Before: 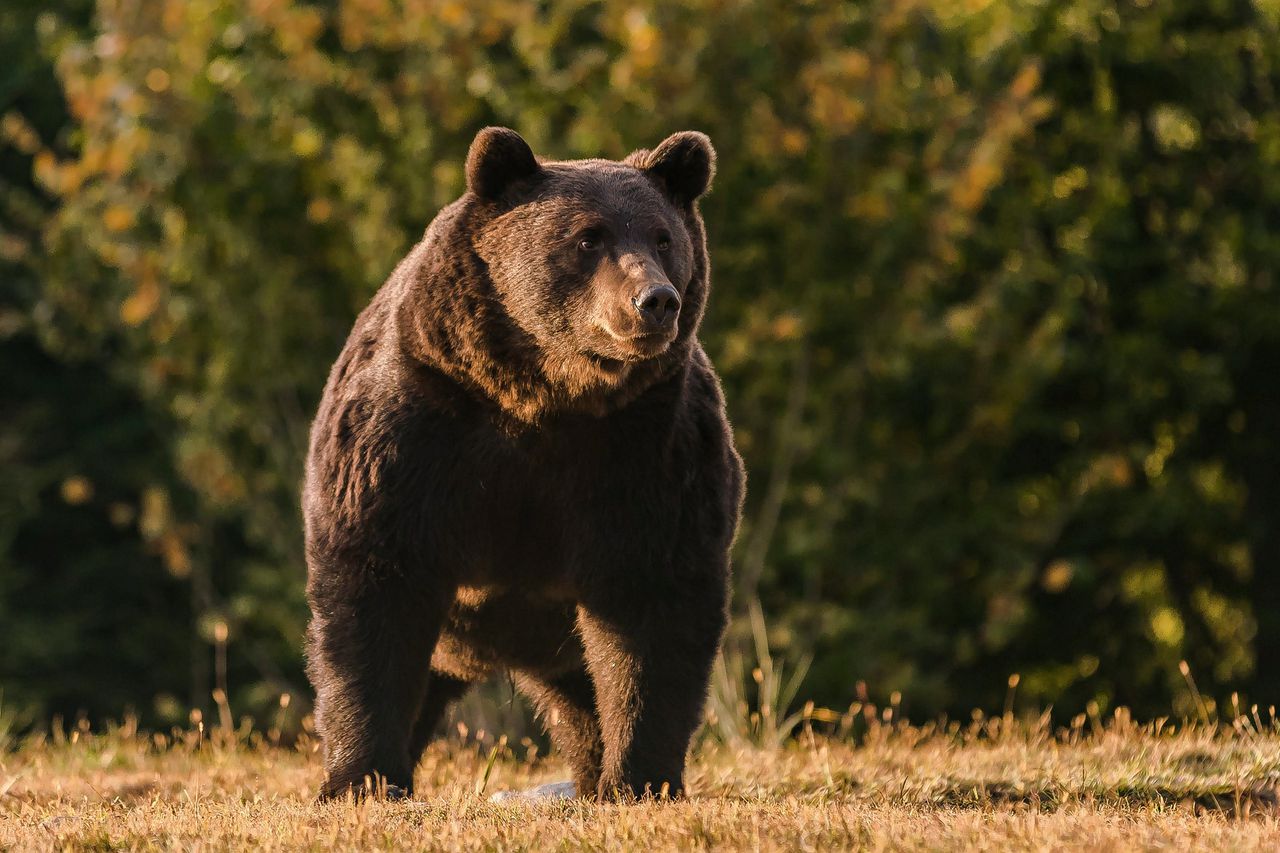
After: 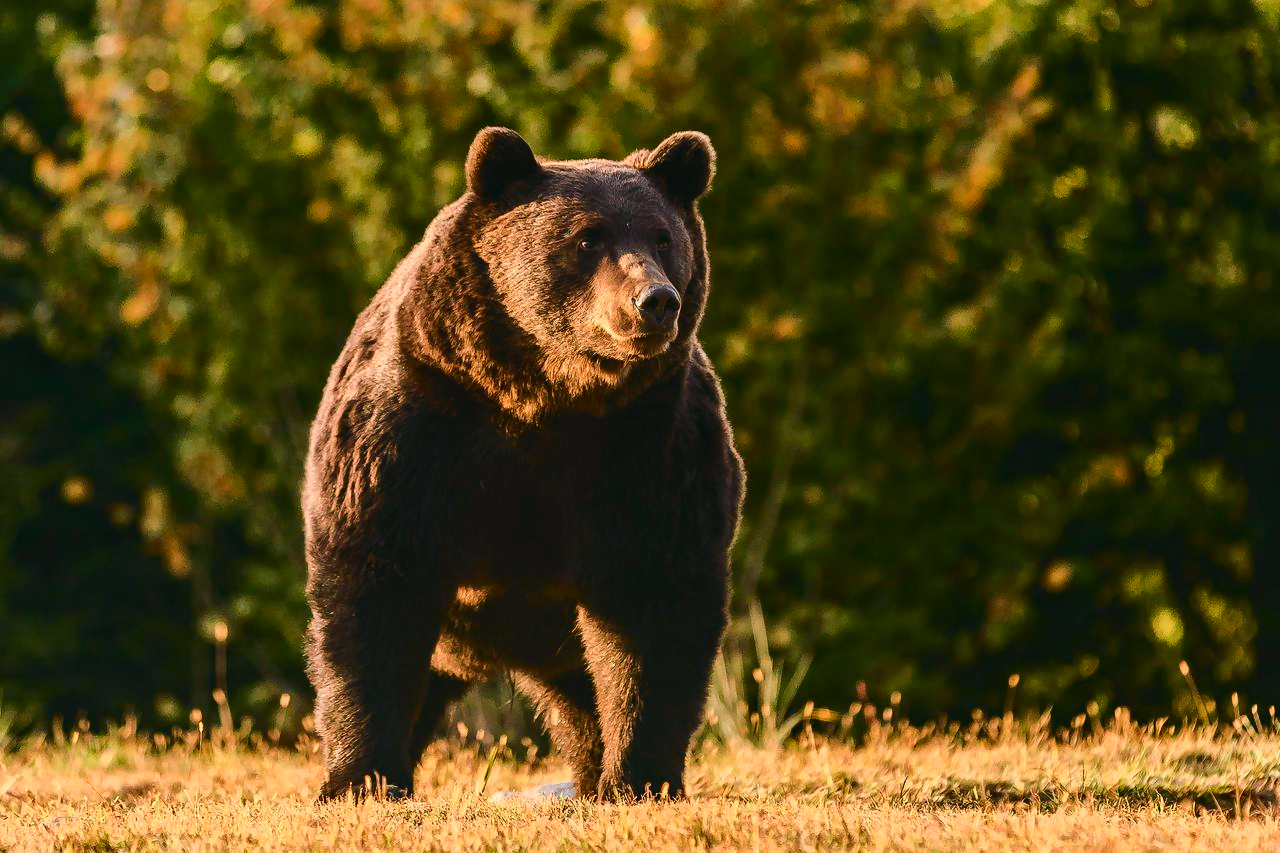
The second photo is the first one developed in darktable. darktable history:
tone curve: curves: ch0 [(0, 0.028) (0.037, 0.05) (0.123, 0.108) (0.19, 0.164) (0.269, 0.247) (0.475, 0.533) (0.595, 0.695) (0.718, 0.823) (0.855, 0.913) (1, 0.982)]; ch1 [(0, 0) (0.243, 0.245) (0.427, 0.41) (0.493, 0.481) (0.505, 0.502) (0.536, 0.545) (0.56, 0.582) (0.611, 0.644) (0.769, 0.807) (1, 1)]; ch2 [(0, 0) (0.249, 0.216) (0.349, 0.321) (0.424, 0.442) (0.476, 0.483) (0.498, 0.499) (0.517, 0.519) (0.532, 0.55) (0.569, 0.608) (0.614, 0.661) (0.706, 0.75) (0.808, 0.809) (0.991, 0.968)], color space Lab, independent channels, preserve colors none
